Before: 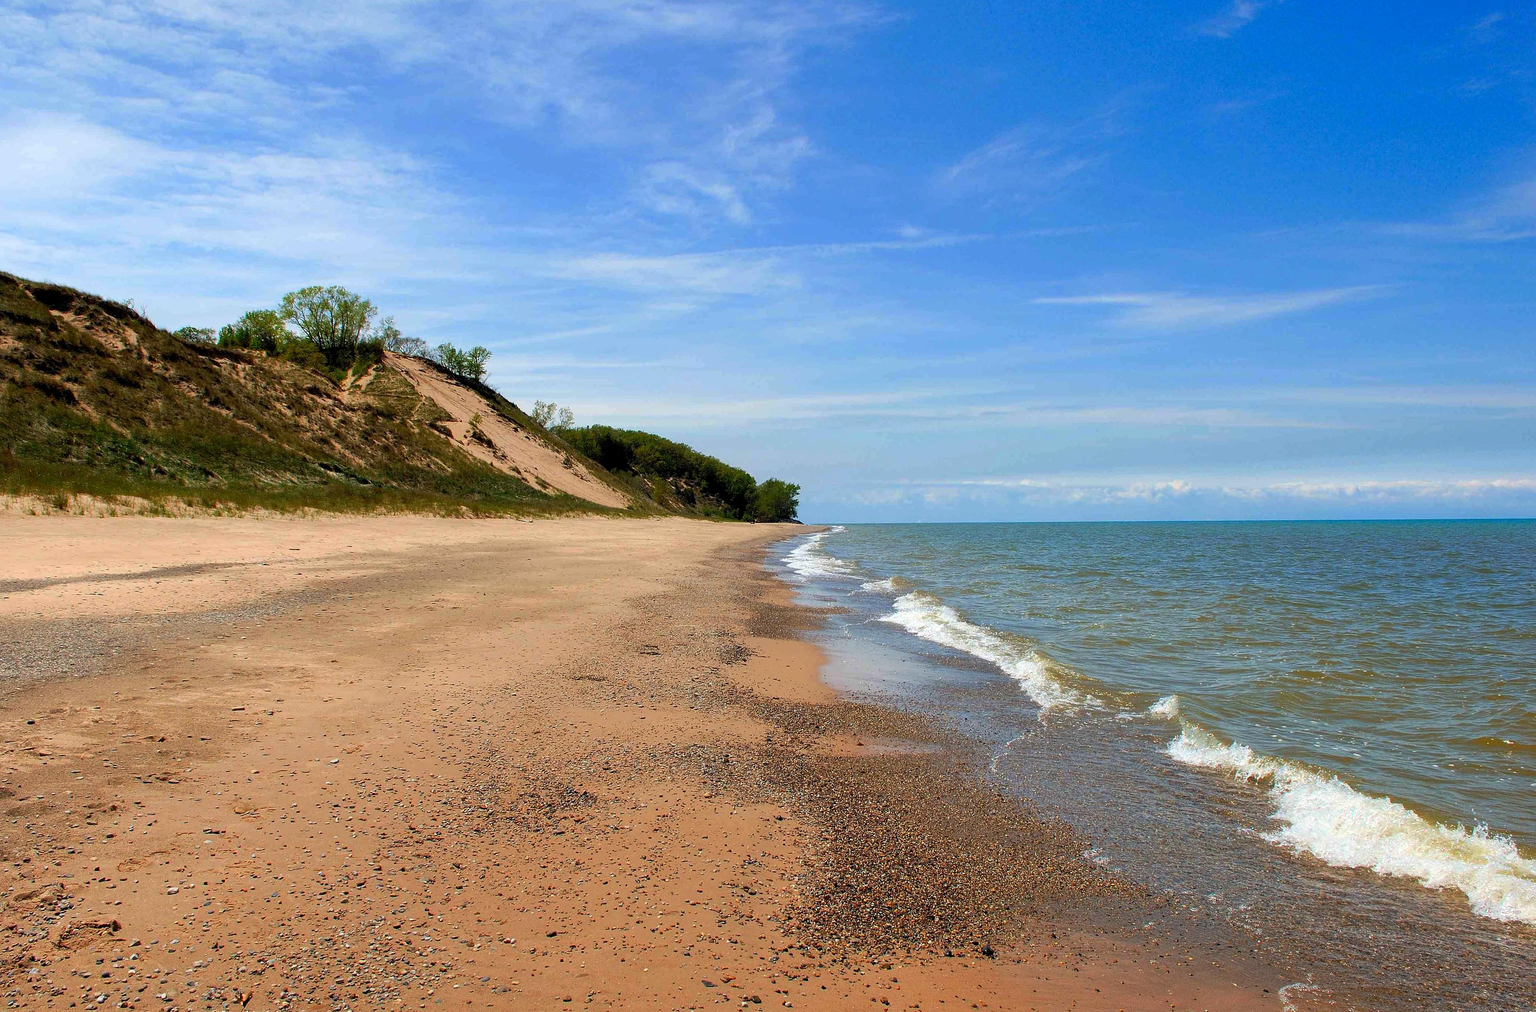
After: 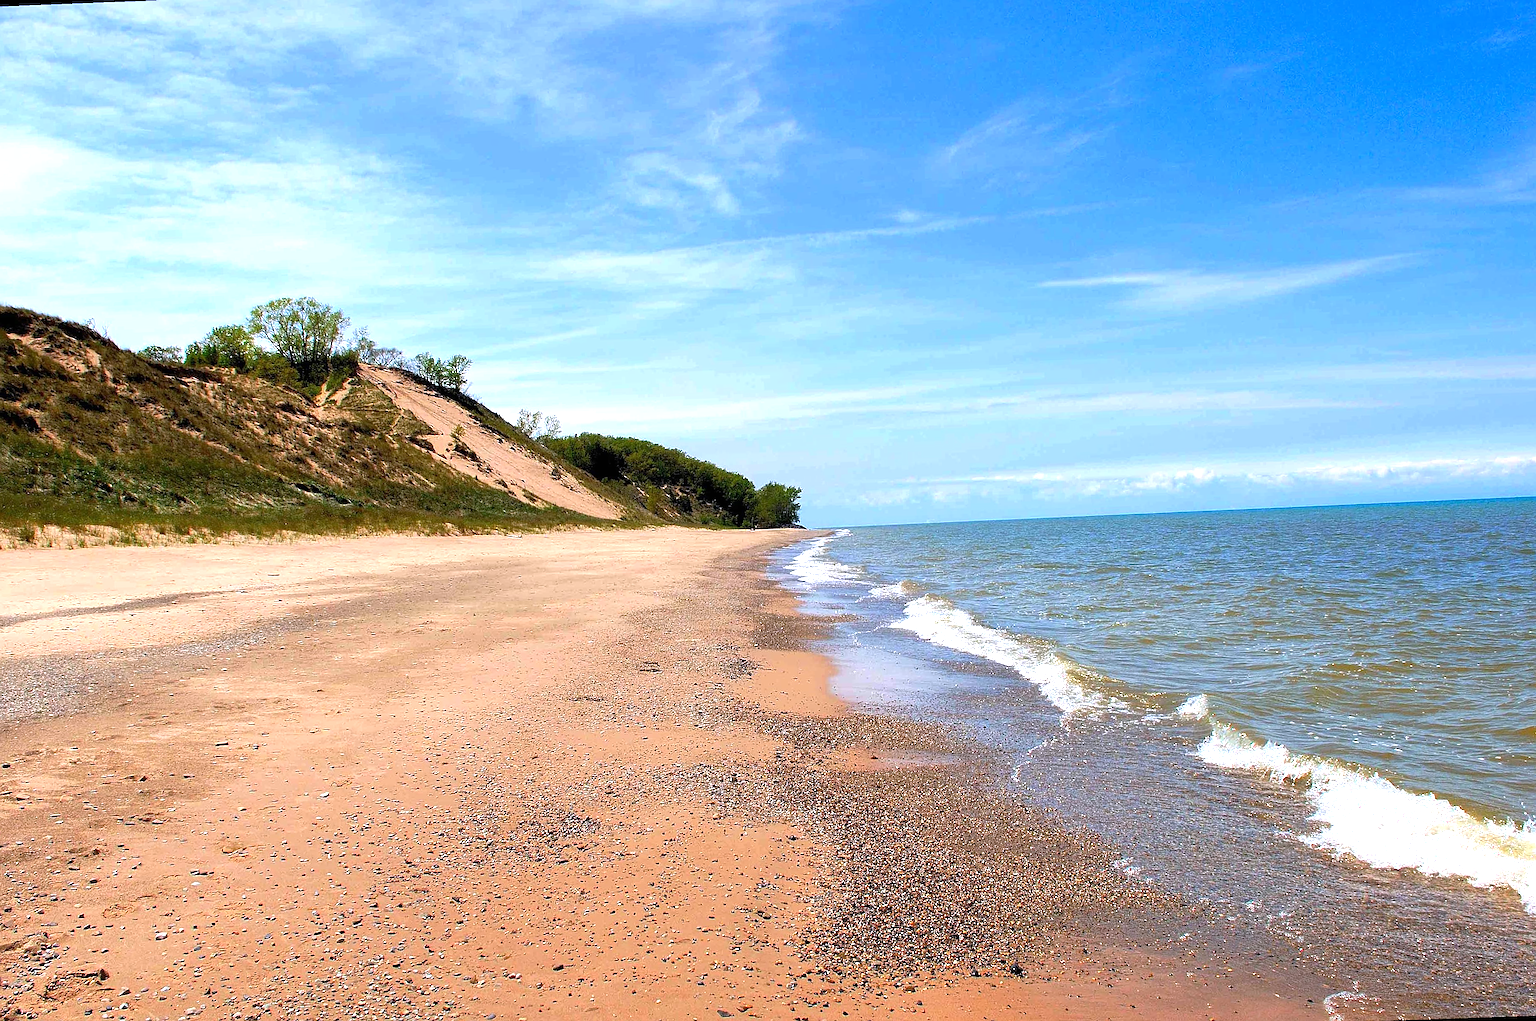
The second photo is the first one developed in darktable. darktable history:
exposure: black level correction 0, exposure 0.7 EV, compensate exposure bias true, compensate highlight preservation false
white balance: red 1.004, blue 1.096
rotate and perspective: rotation -2.12°, lens shift (vertical) 0.009, lens shift (horizontal) -0.008, automatic cropping original format, crop left 0.036, crop right 0.964, crop top 0.05, crop bottom 0.959
sharpen: on, module defaults
